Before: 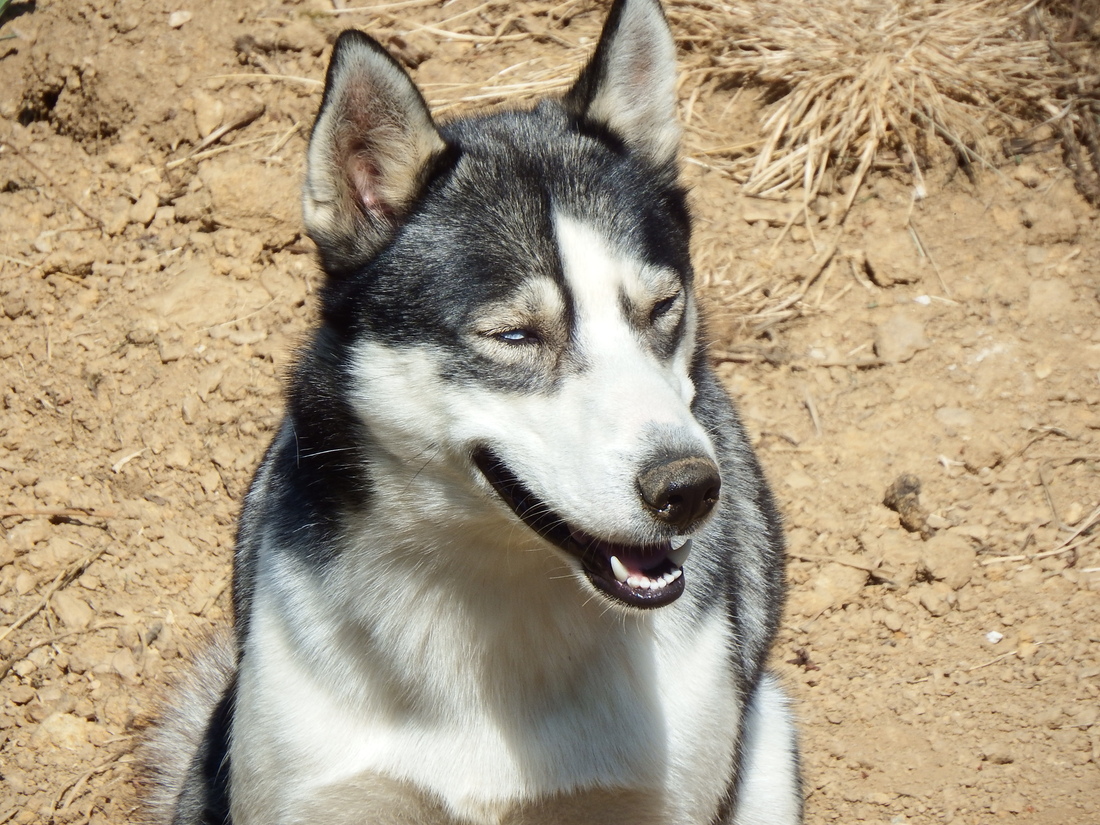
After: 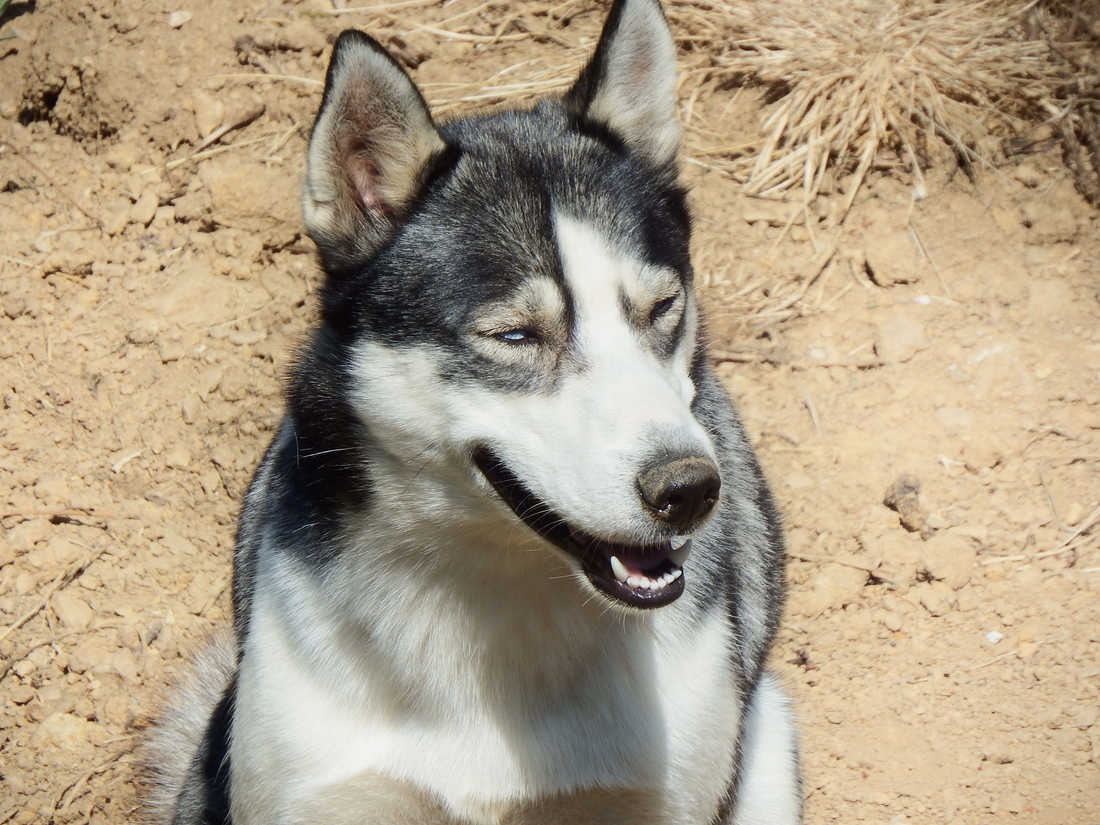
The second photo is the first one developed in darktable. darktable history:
shadows and highlights: shadows -21.3, highlights 100, soften with gaussian
exposure: exposure -0.242 EV, compensate highlight preservation false
